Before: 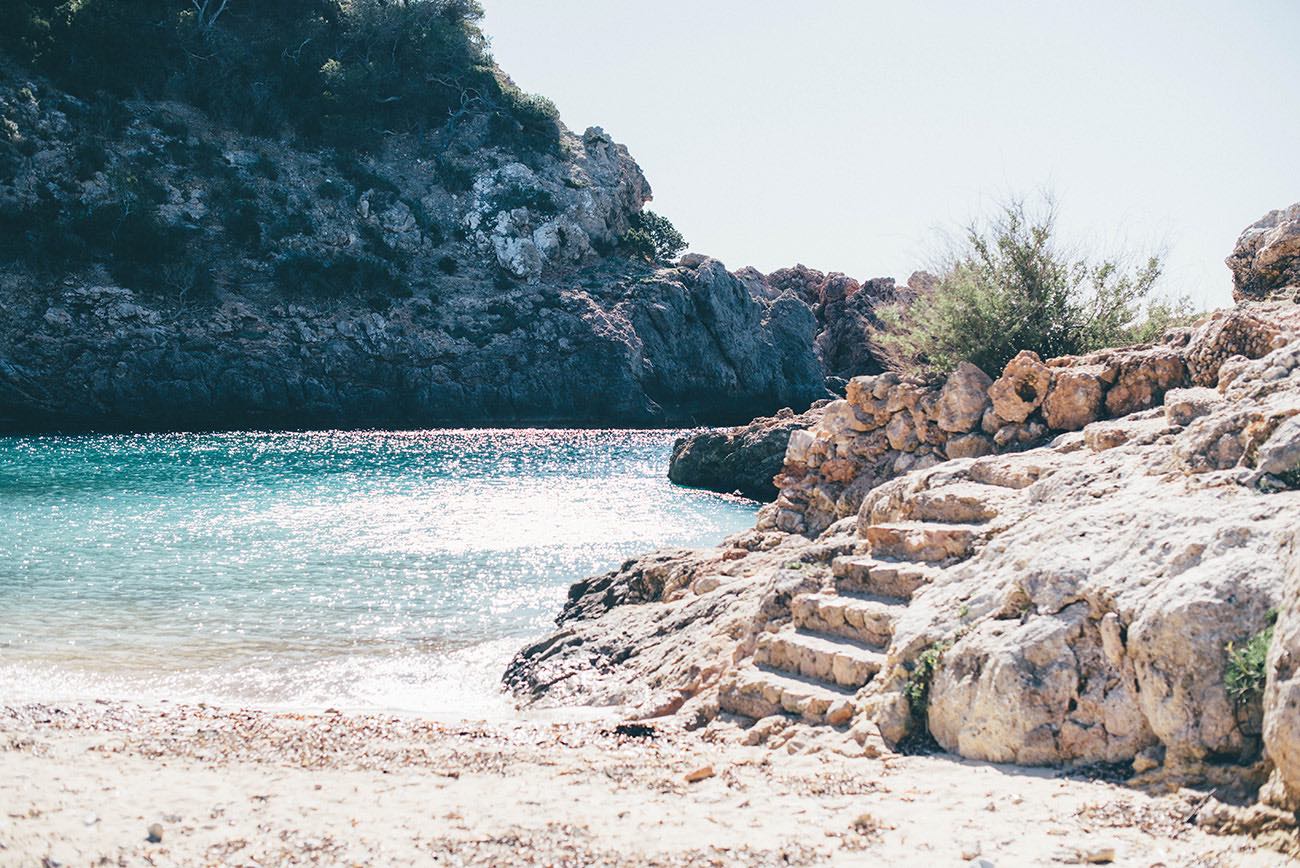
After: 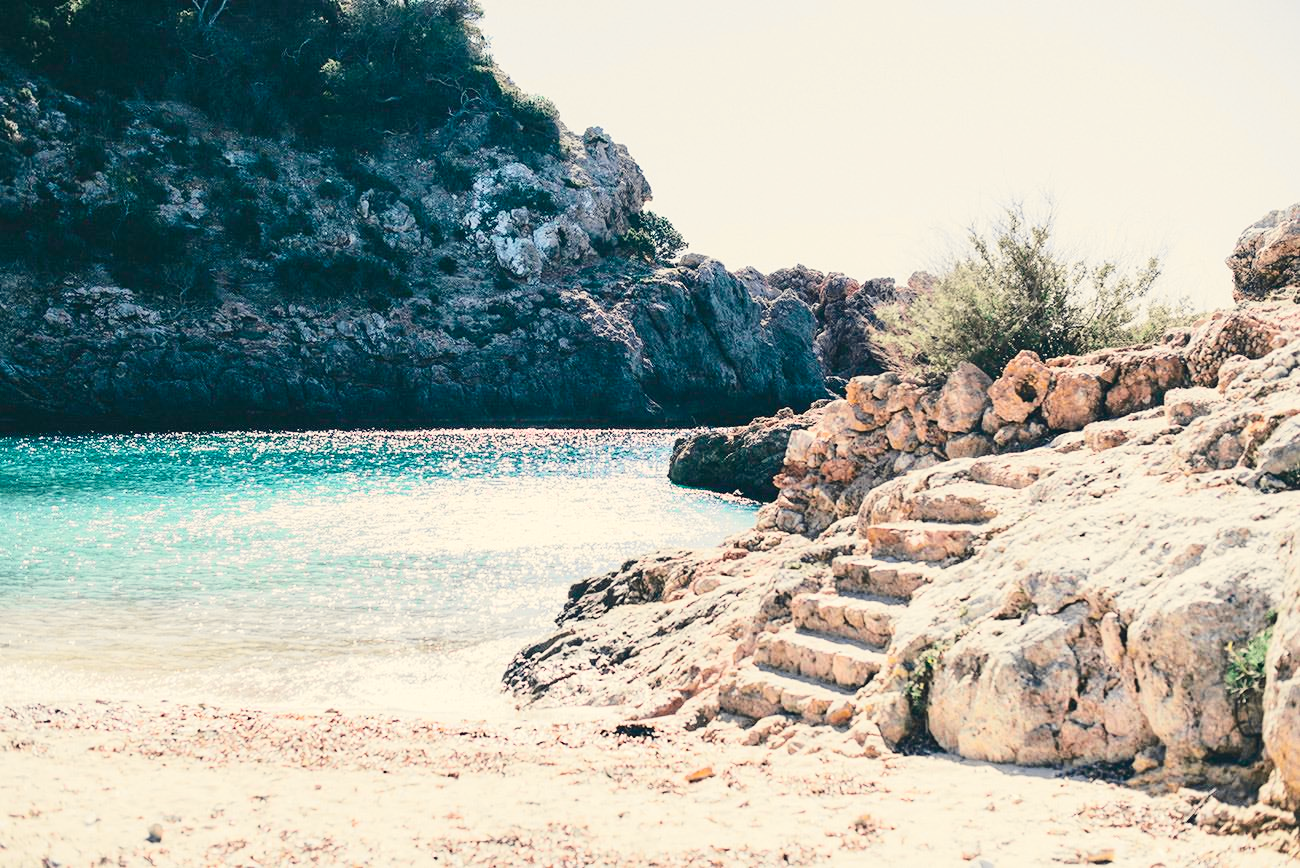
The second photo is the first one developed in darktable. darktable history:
white balance: red 1.045, blue 0.932
tone curve: curves: ch0 [(0, 0.023) (0.103, 0.087) (0.277, 0.28) (0.46, 0.554) (0.569, 0.68) (0.735, 0.843) (0.994, 0.984)]; ch1 [(0, 0) (0.324, 0.285) (0.456, 0.438) (0.488, 0.497) (0.512, 0.503) (0.535, 0.535) (0.599, 0.606) (0.715, 0.738) (1, 1)]; ch2 [(0, 0) (0.369, 0.388) (0.449, 0.431) (0.478, 0.471) (0.502, 0.503) (0.55, 0.553) (0.603, 0.602) (0.656, 0.713) (1, 1)], color space Lab, independent channels, preserve colors none
